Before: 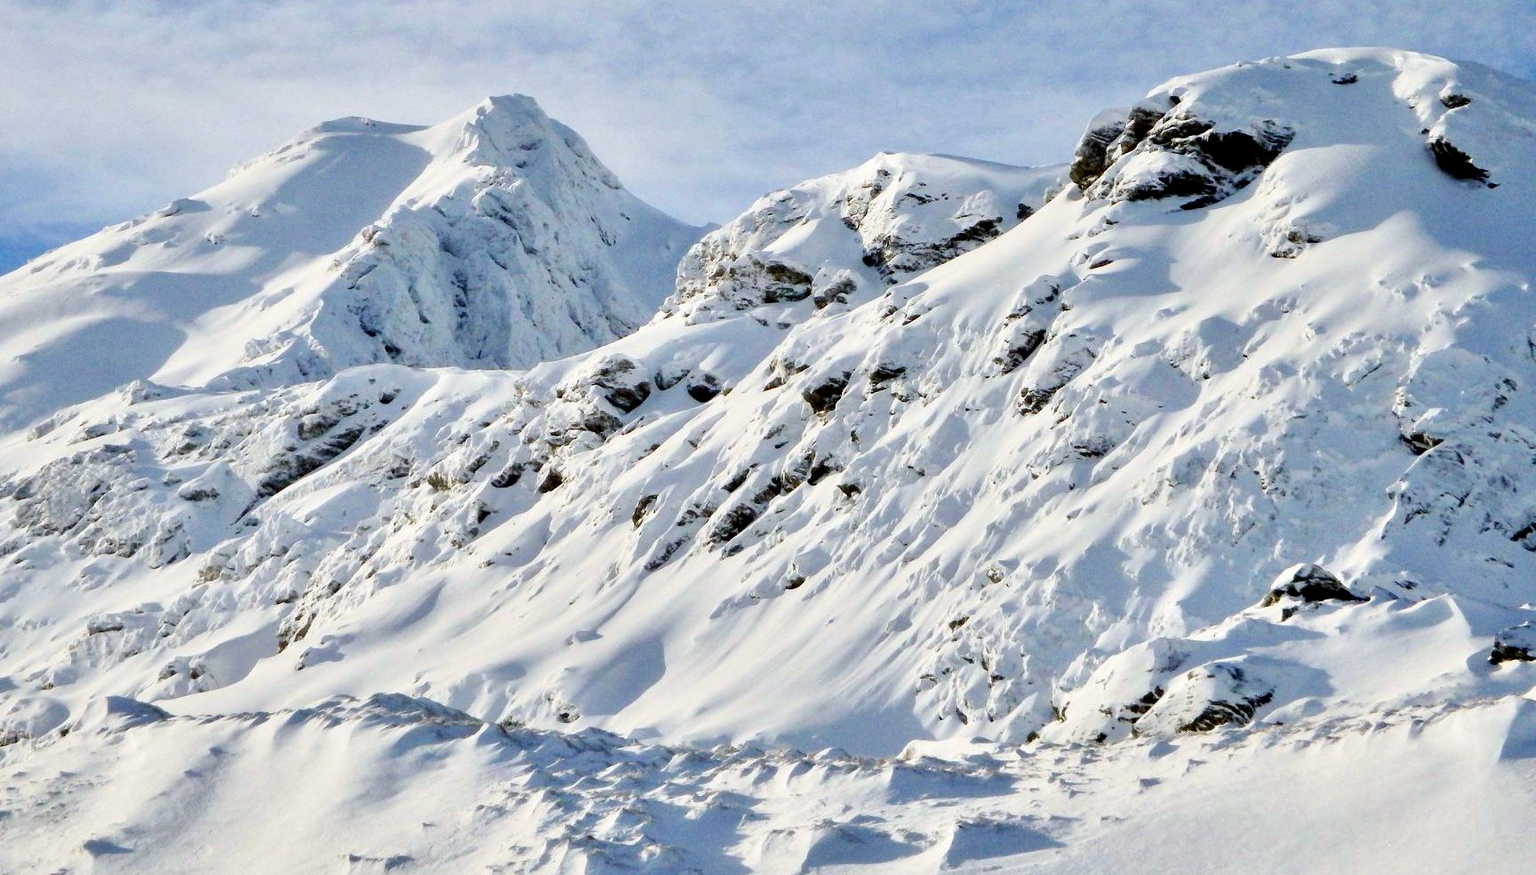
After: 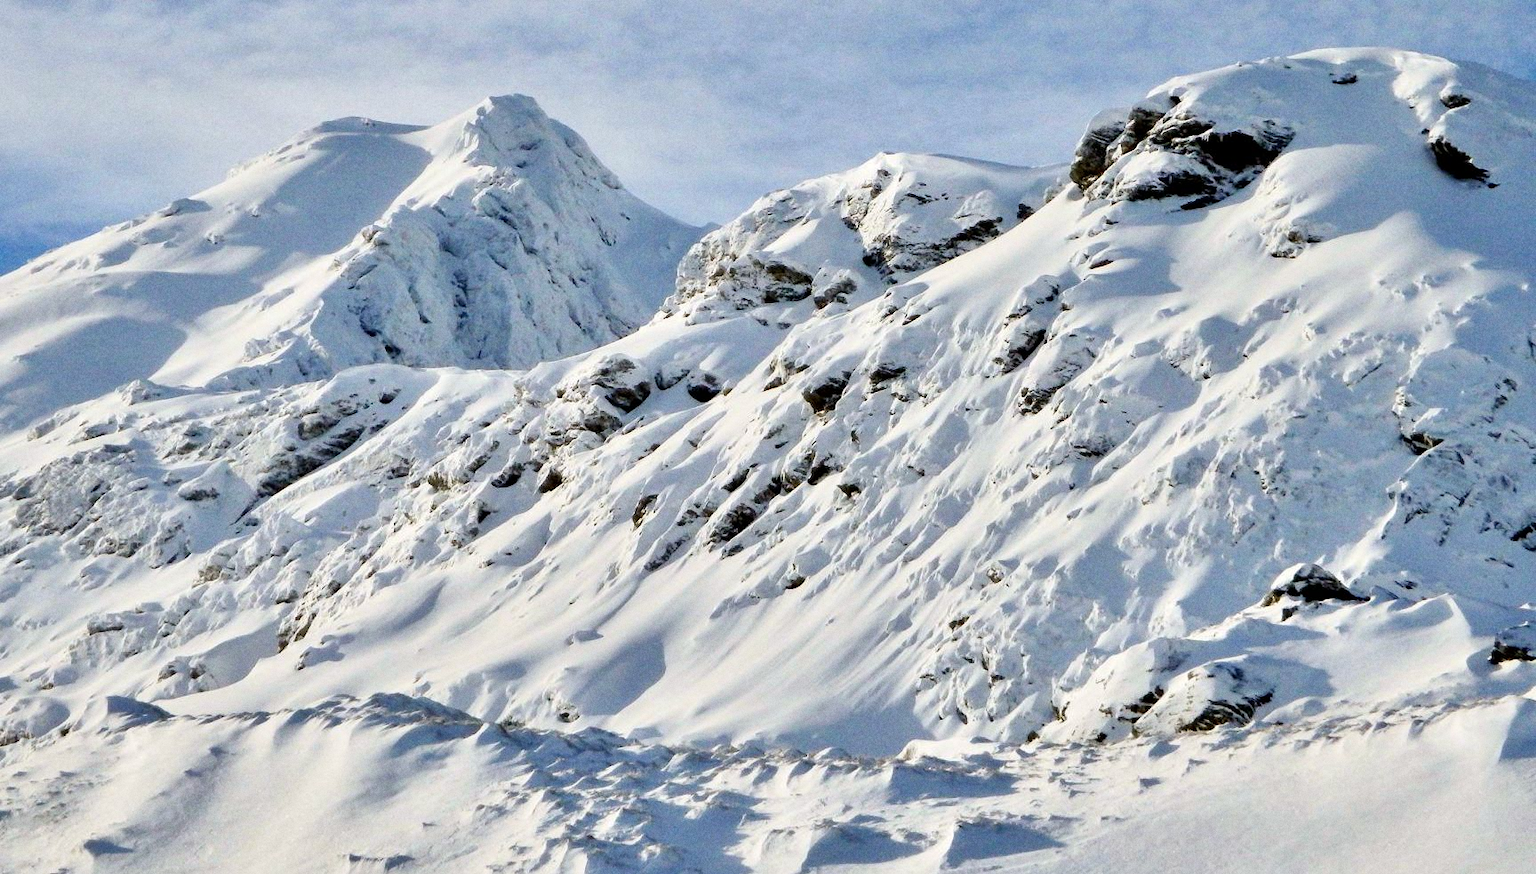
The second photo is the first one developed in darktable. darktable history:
grain: coarseness 7.08 ISO, strength 21.67%, mid-tones bias 59.58%
shadows and highlights: shadows 37.27, highlights -28.18, soften with gaussian
